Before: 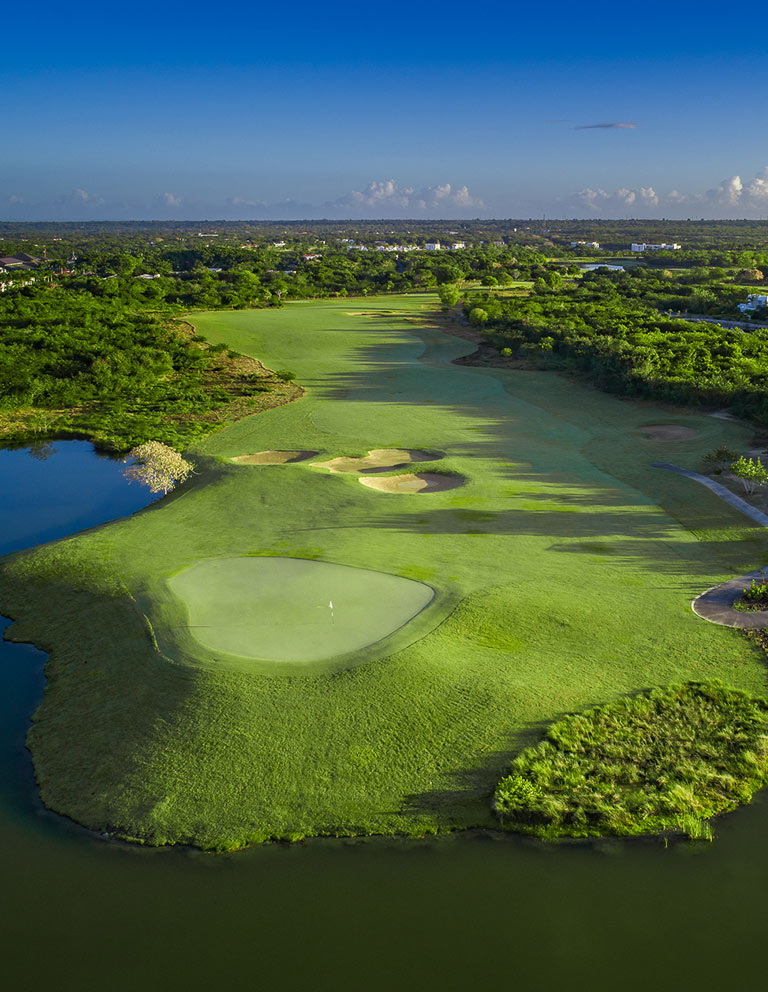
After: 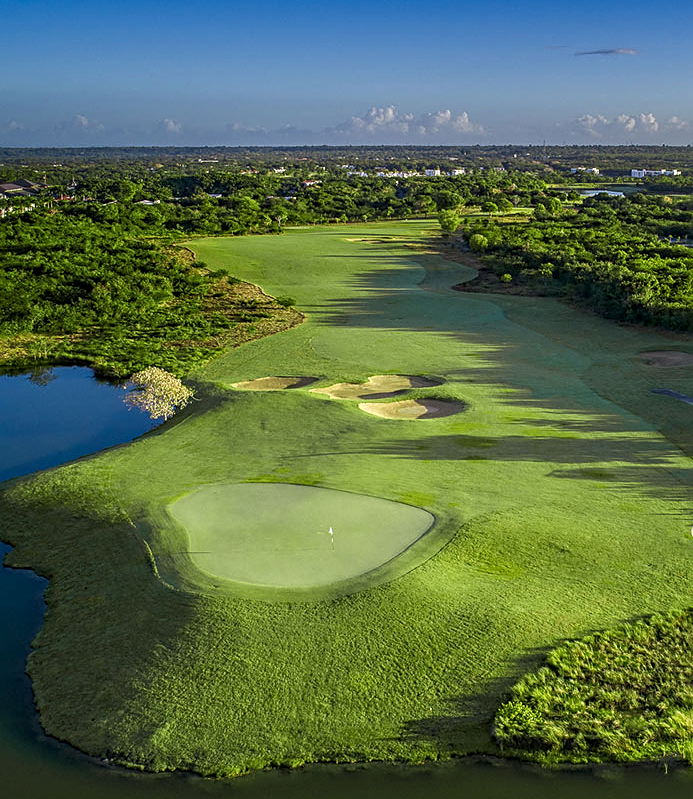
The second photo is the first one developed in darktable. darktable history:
sharpen: on, module defaults
local contrast: on, module defaults
crop: top 7.49%, right 9.717%, bottom 11.943%
